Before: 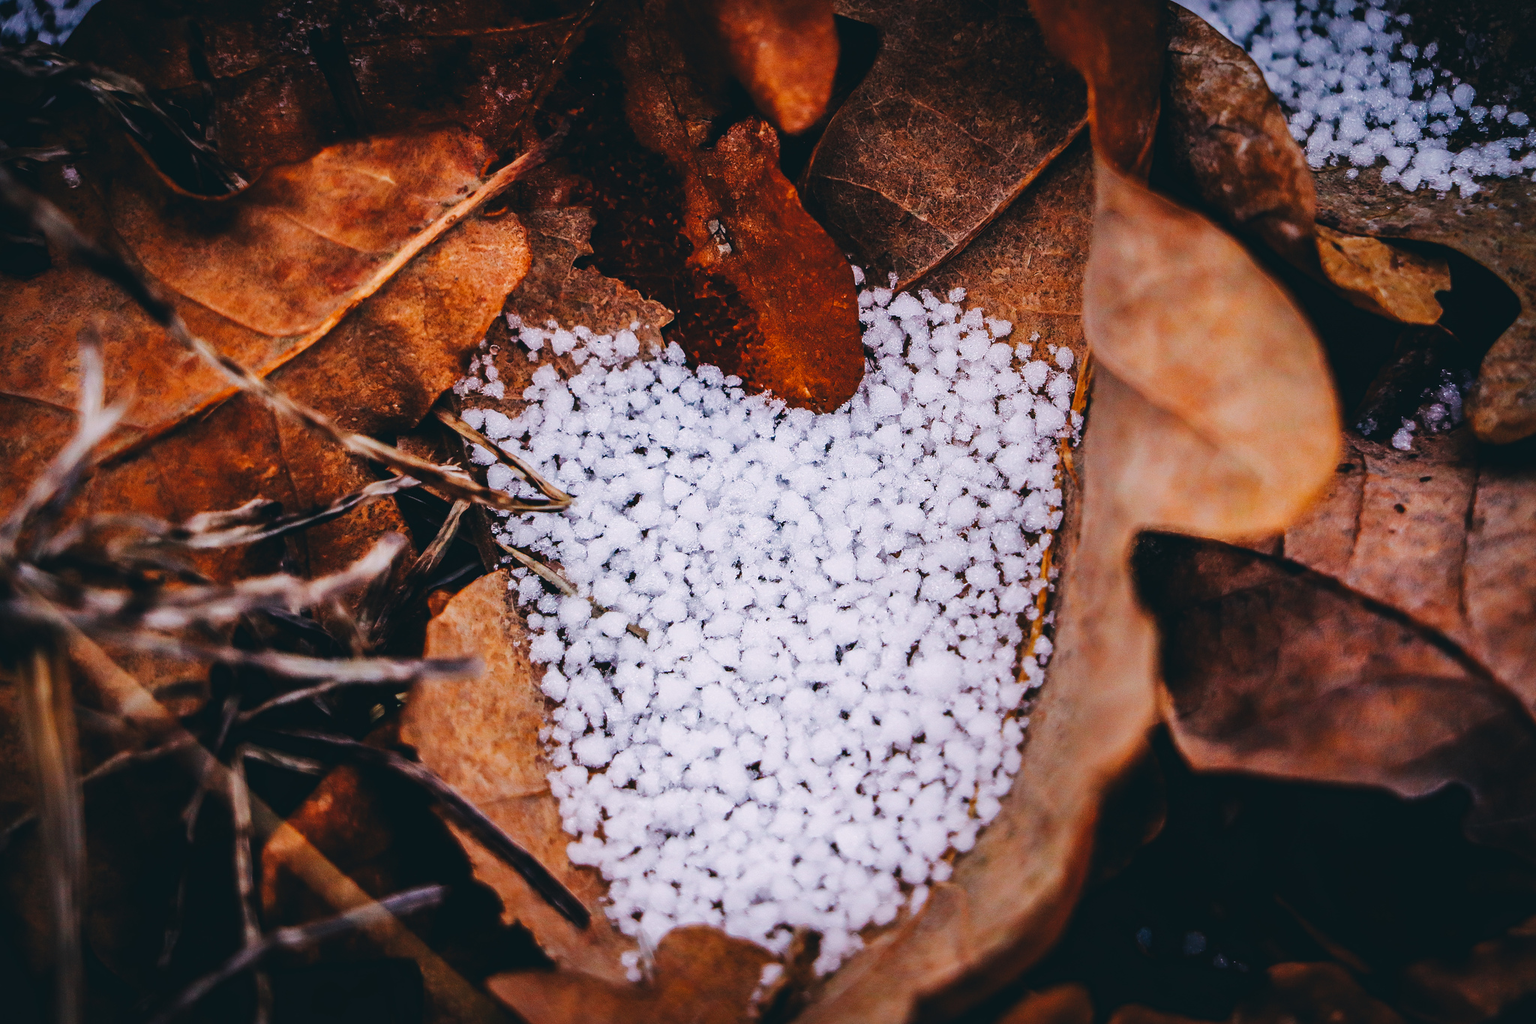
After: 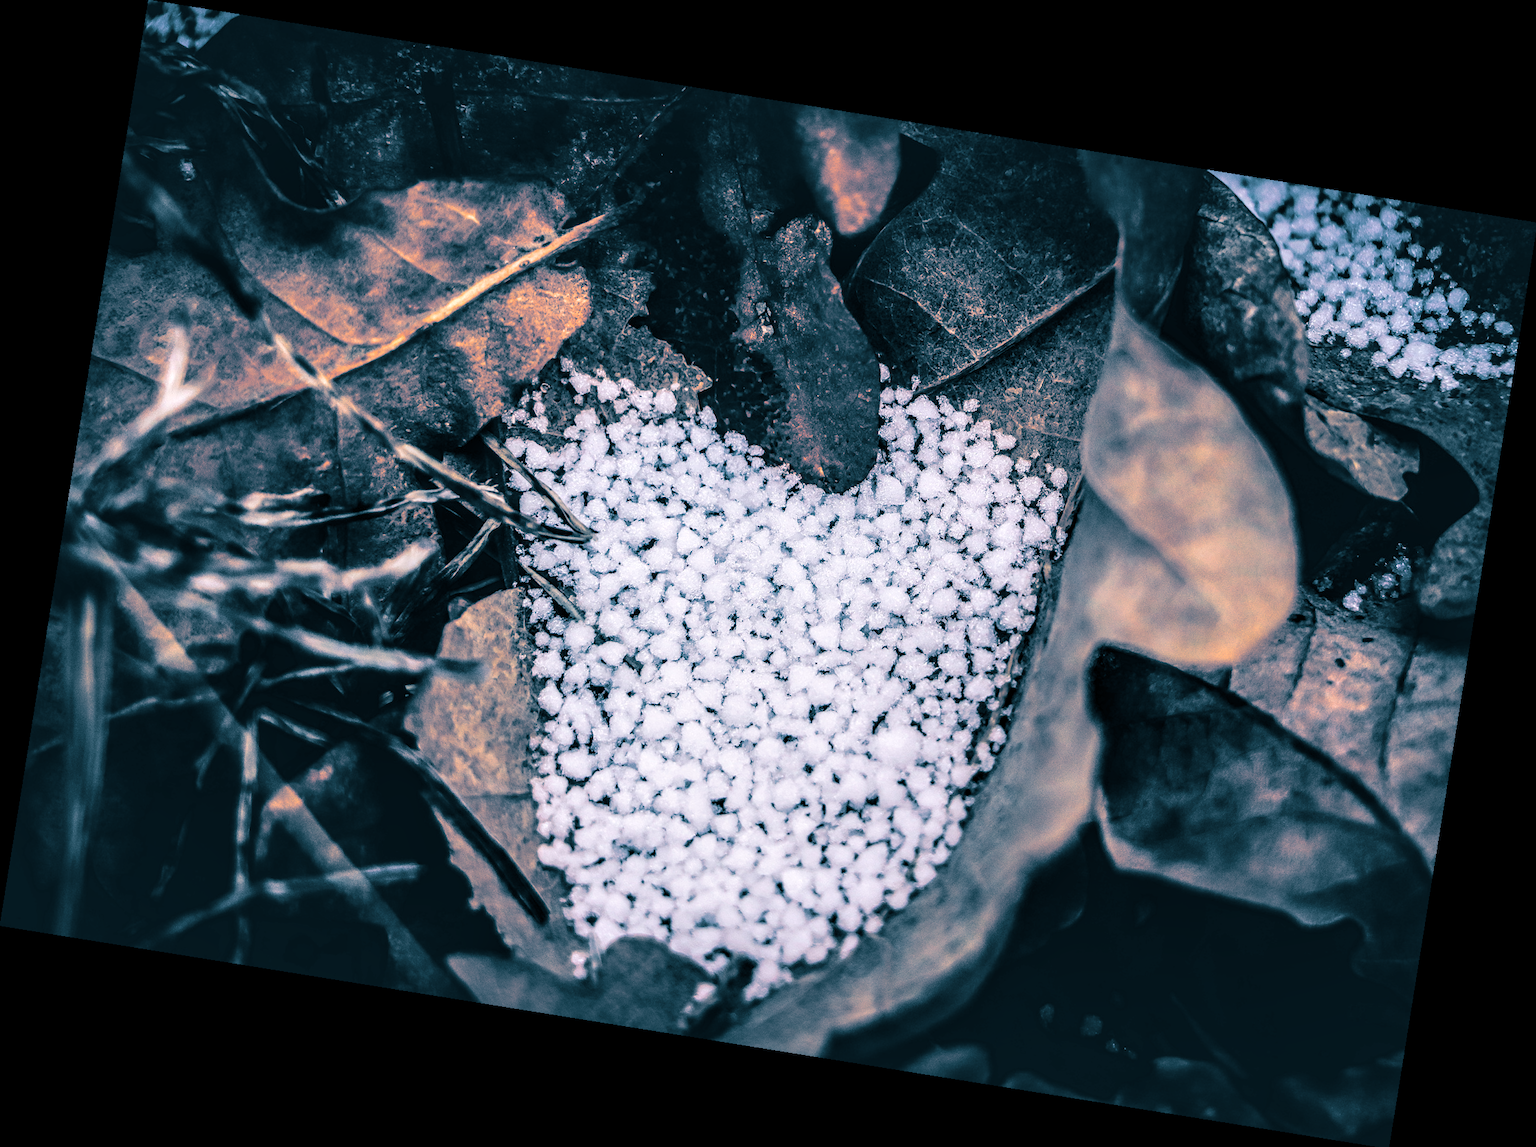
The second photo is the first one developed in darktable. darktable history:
rotate and perspective: rotation 9.12°, automatic cropping off
split-toning: shadows › hue 212.4°, balance -70
local contrast: detail 160%
